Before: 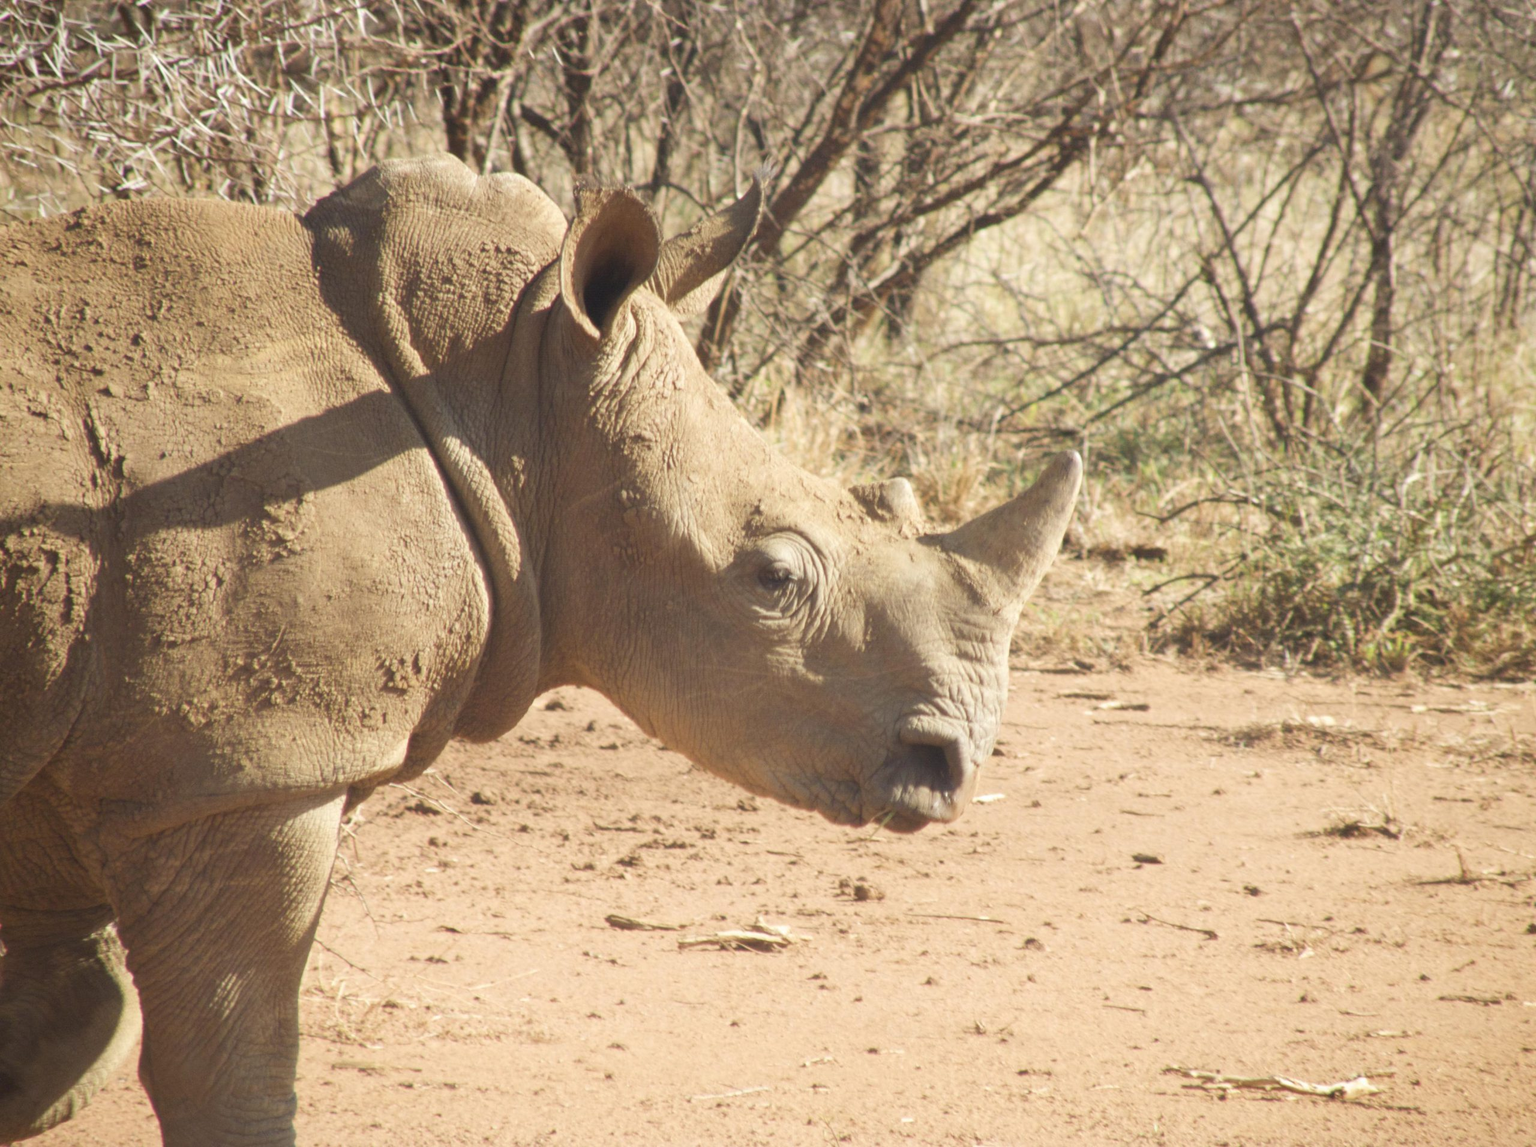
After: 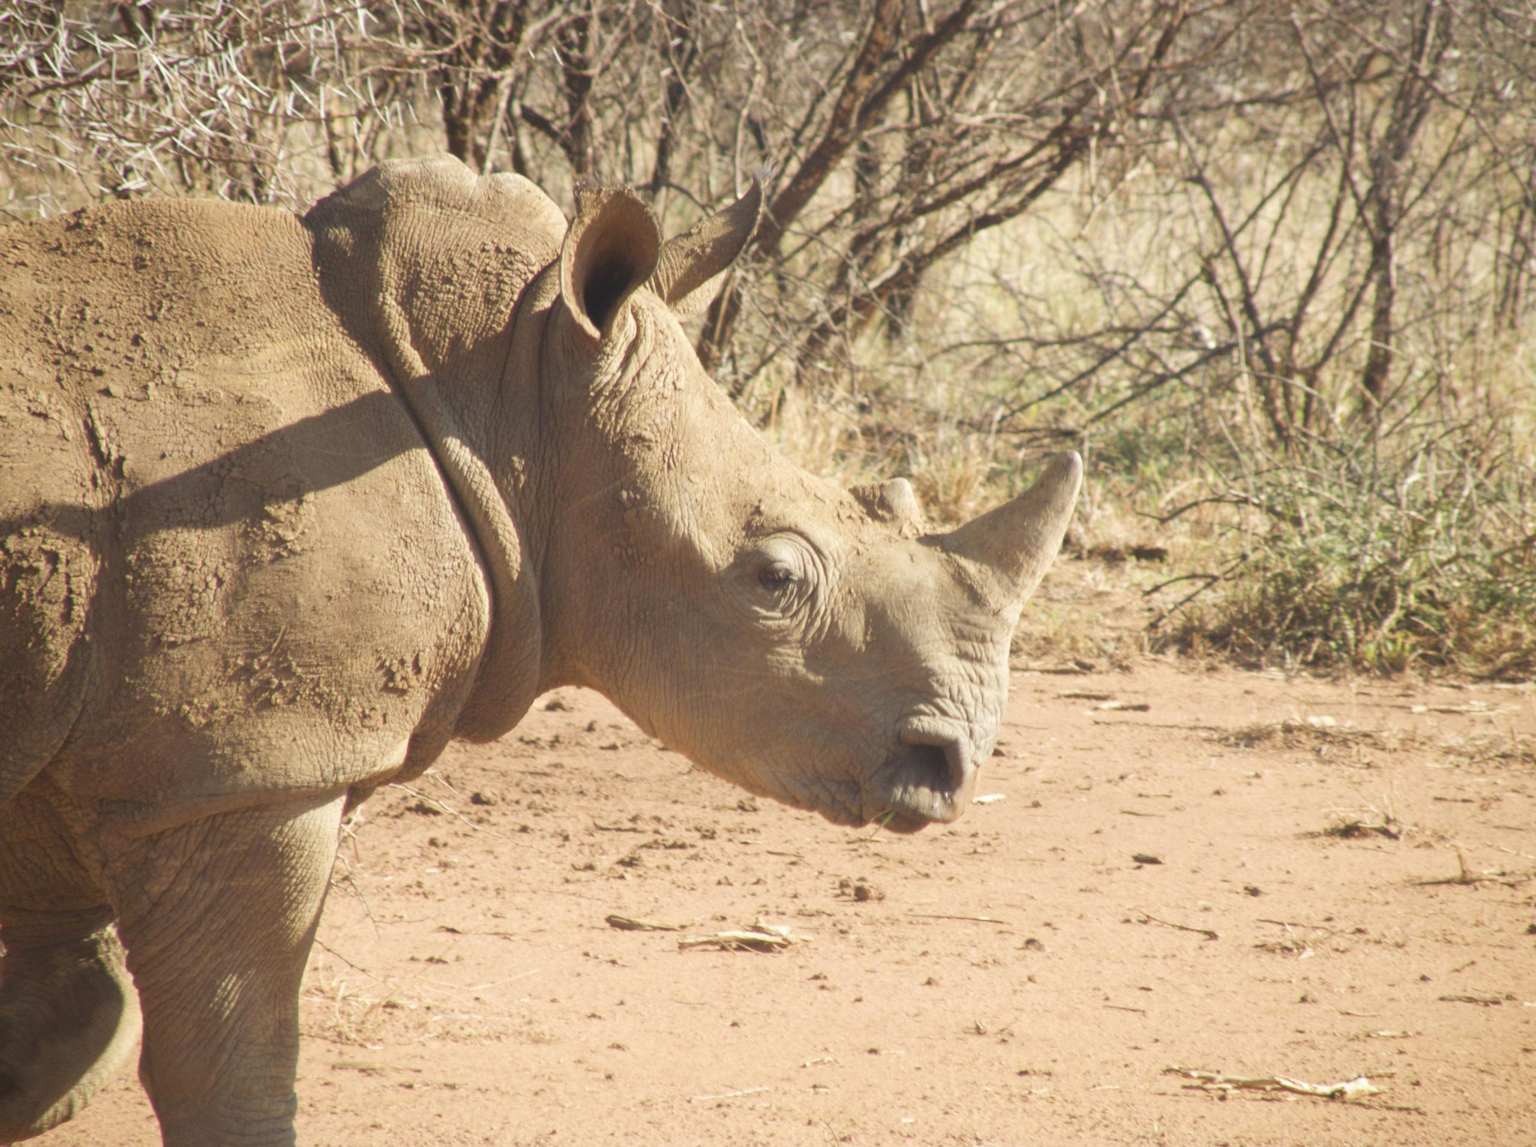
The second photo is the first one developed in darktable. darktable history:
tone equalizer: -7 EV 0.22 EV, -6 EV 0.093 EV, -5 EV 0.063 EV, -4 EV 0.051 EV, -2 EV -0.016 EV, -1 EV -0.024 EV, +0 EV -0.057 EV, edges refinement/feathering 500, mask exposure compensation -1.57 EV, preserve details no
